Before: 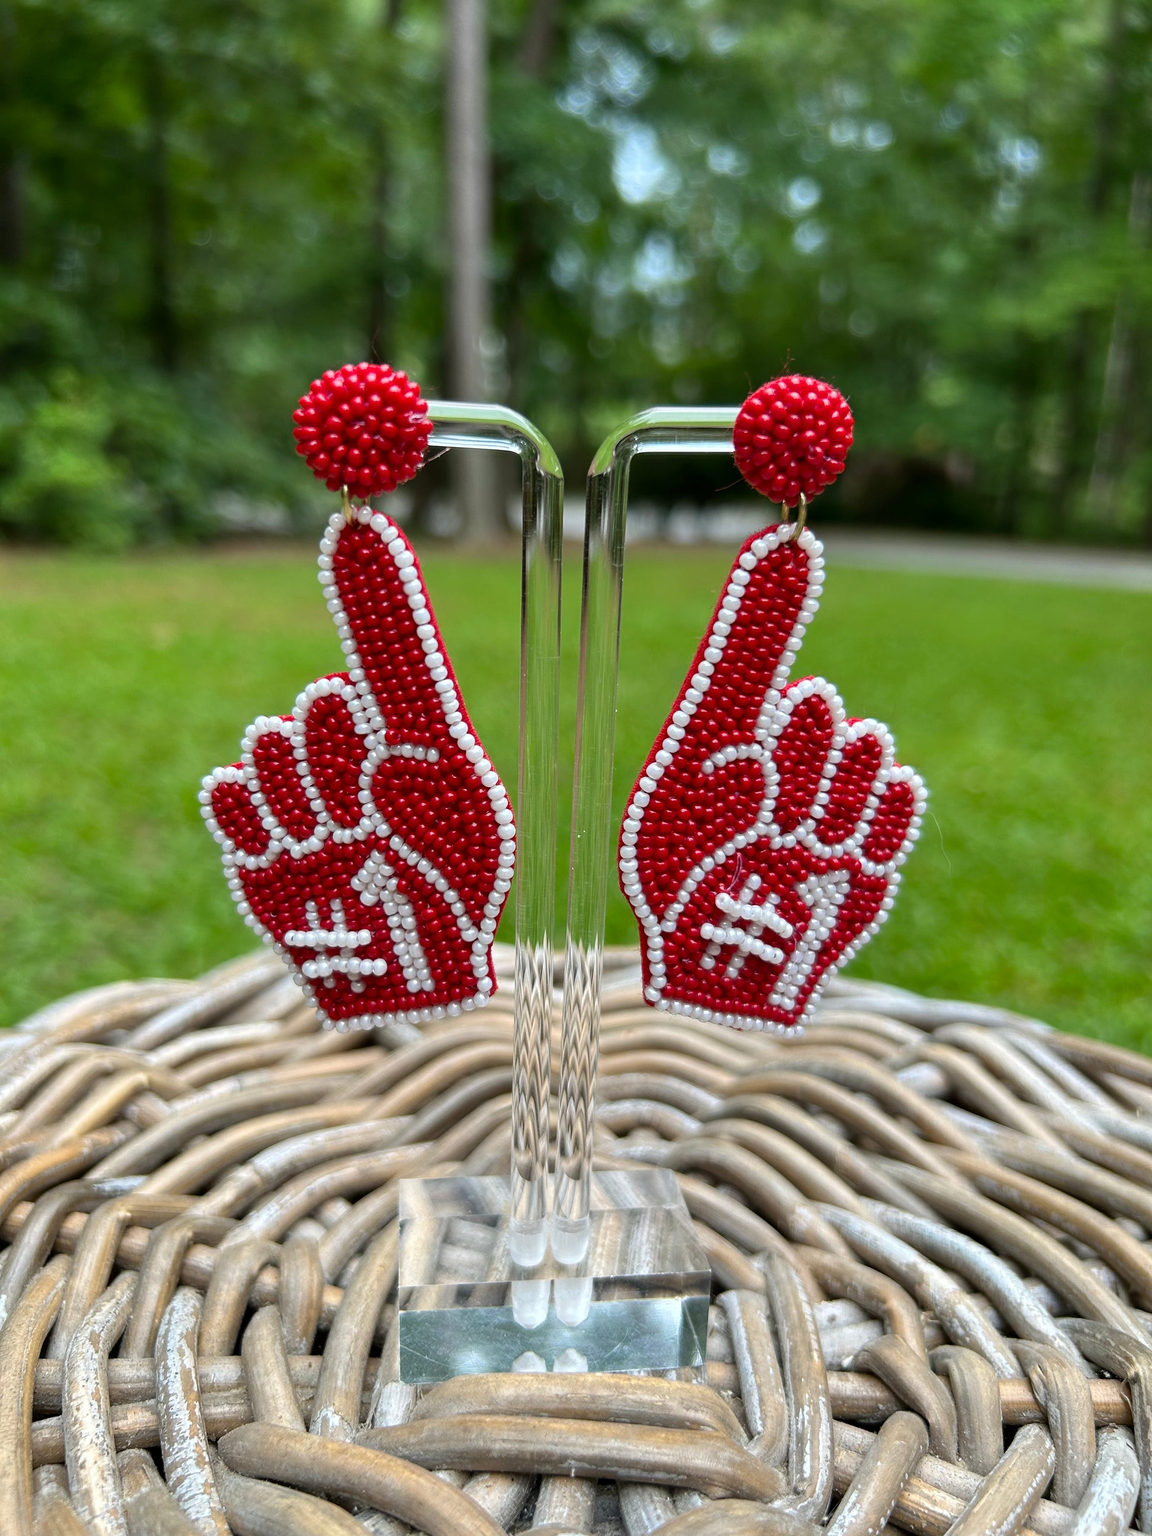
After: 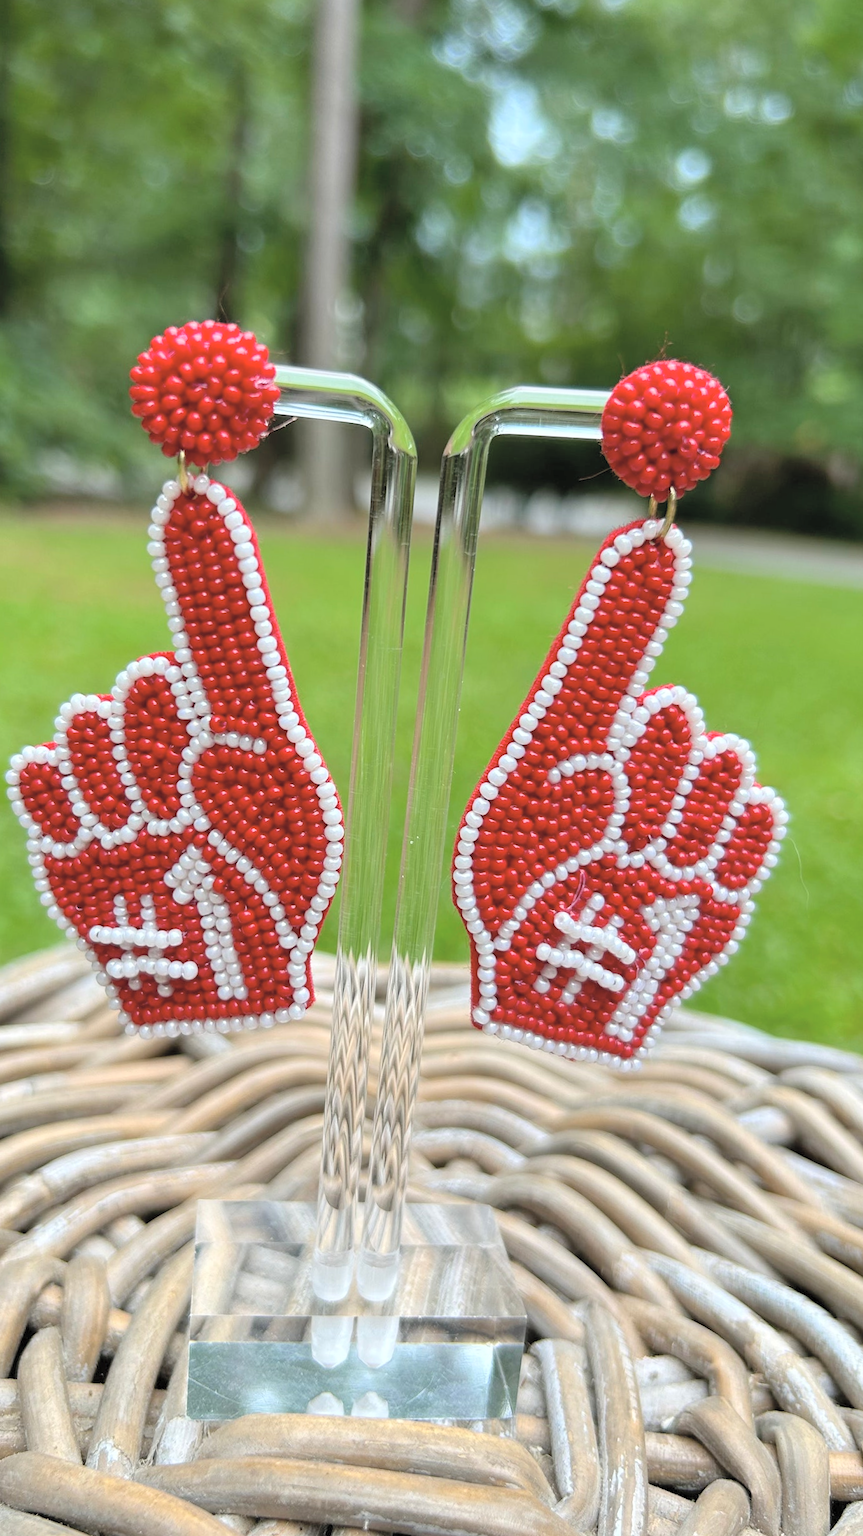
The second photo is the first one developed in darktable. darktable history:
contrast brightness saturation: brightness 0.28
crop and rotate: angle -3.27°, left 14.277%, top 0.028%, right 10.766%, bottom 0.028%
